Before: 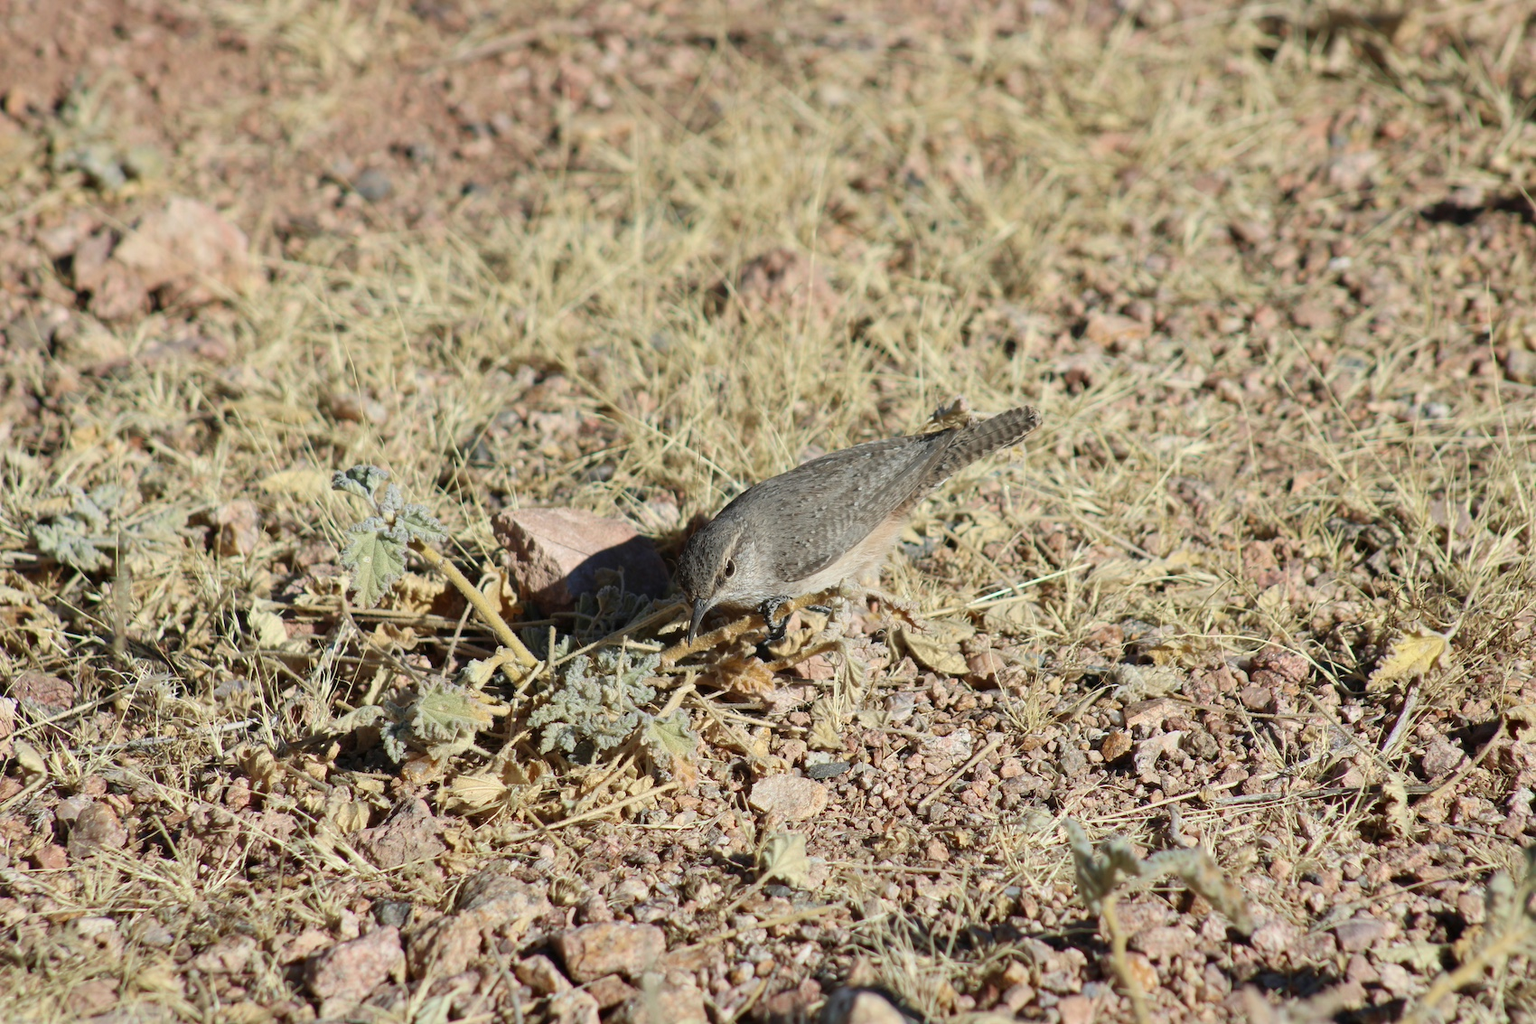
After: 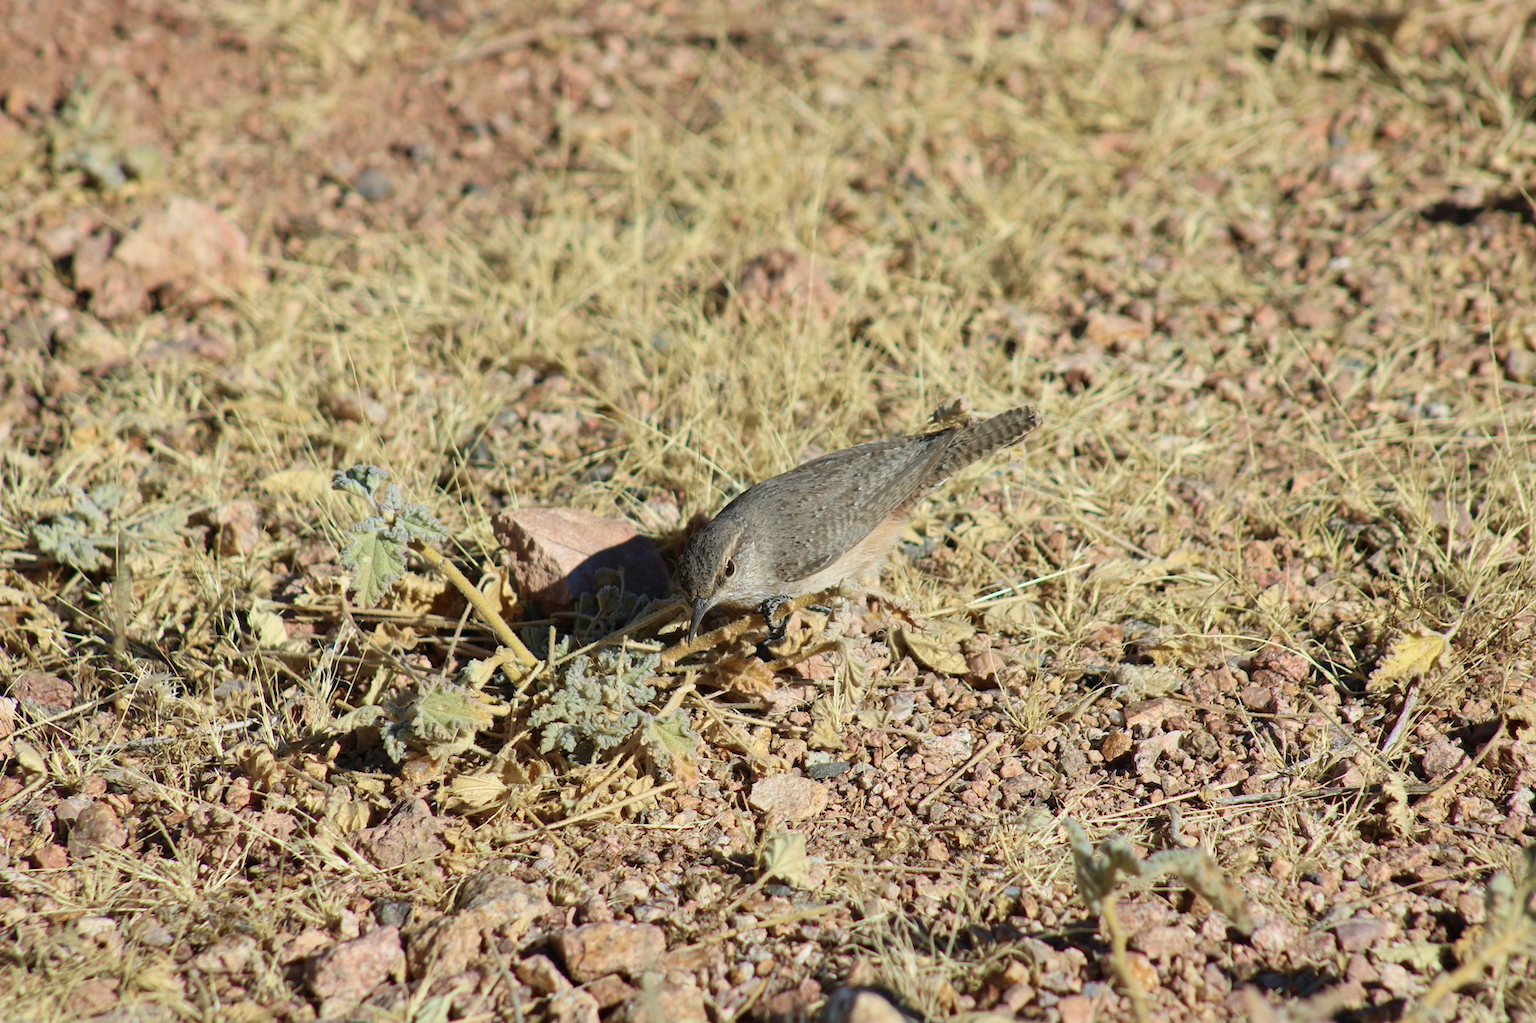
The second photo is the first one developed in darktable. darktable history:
velvia: on, module defaults
white balance: emerald 1
